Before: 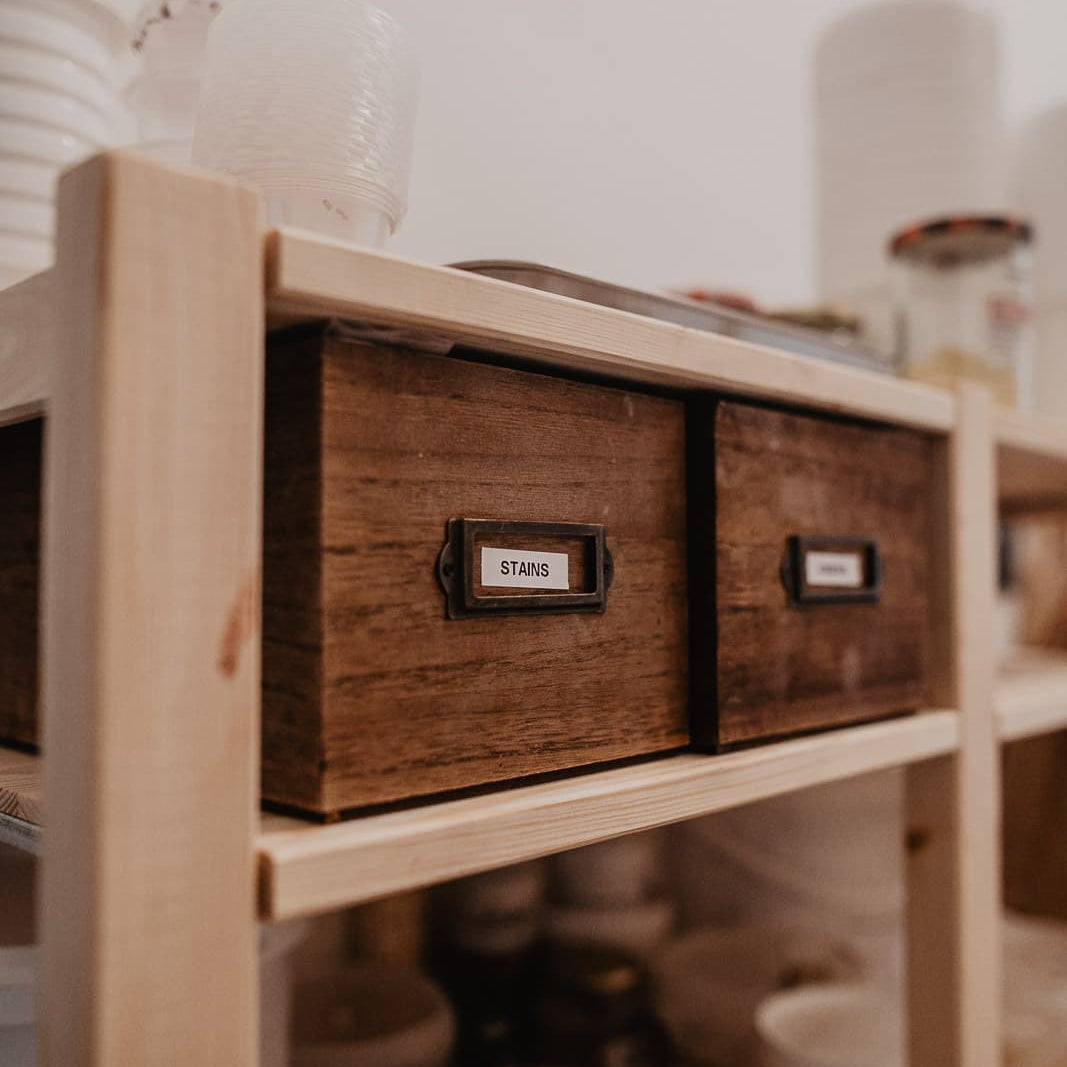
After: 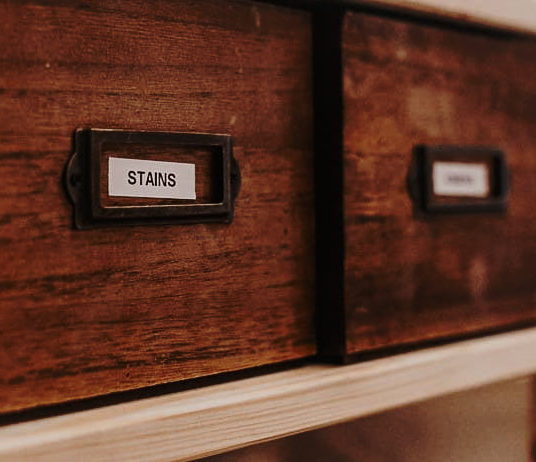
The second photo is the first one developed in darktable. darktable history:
shadows and highlights: shadows 62.66, white point adjustment 0.37, highlights -34.44, compress 83.82%
crop: left 35.03%, top 36.625%, right 14.663%, bottom 20.057%
base curve: curves: ch0 [(0, 0) (0.073, 0.04) (0.157, 0.139) (0.492, 0.492) (0.758, 0.758) (1, 1)], preserve colors none
